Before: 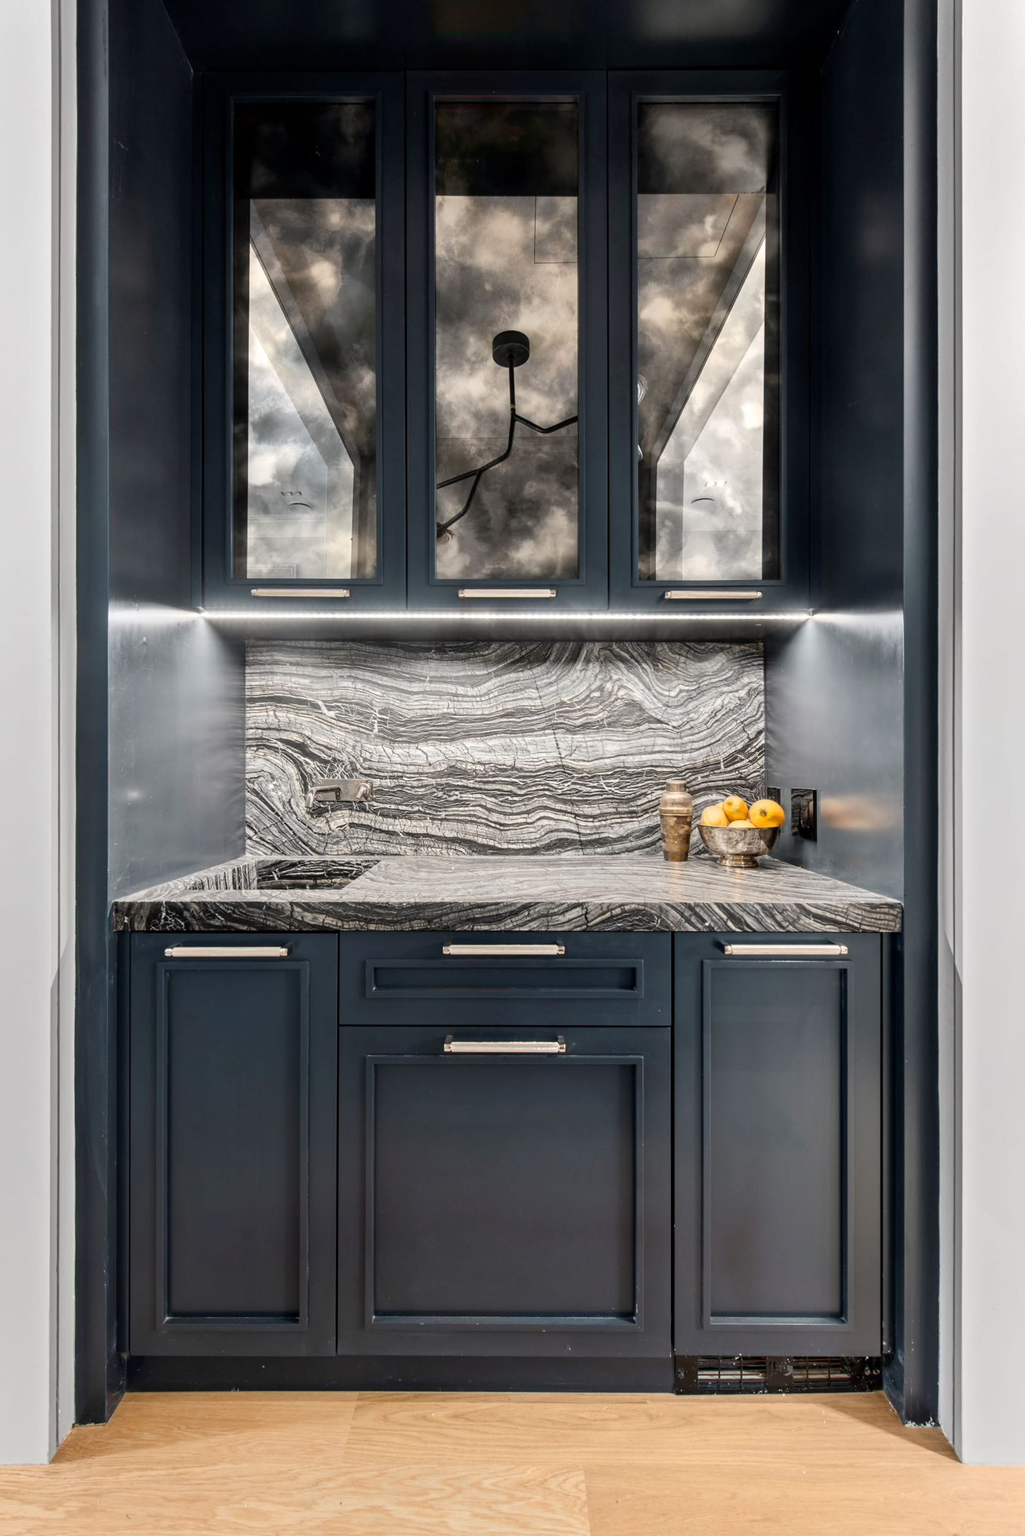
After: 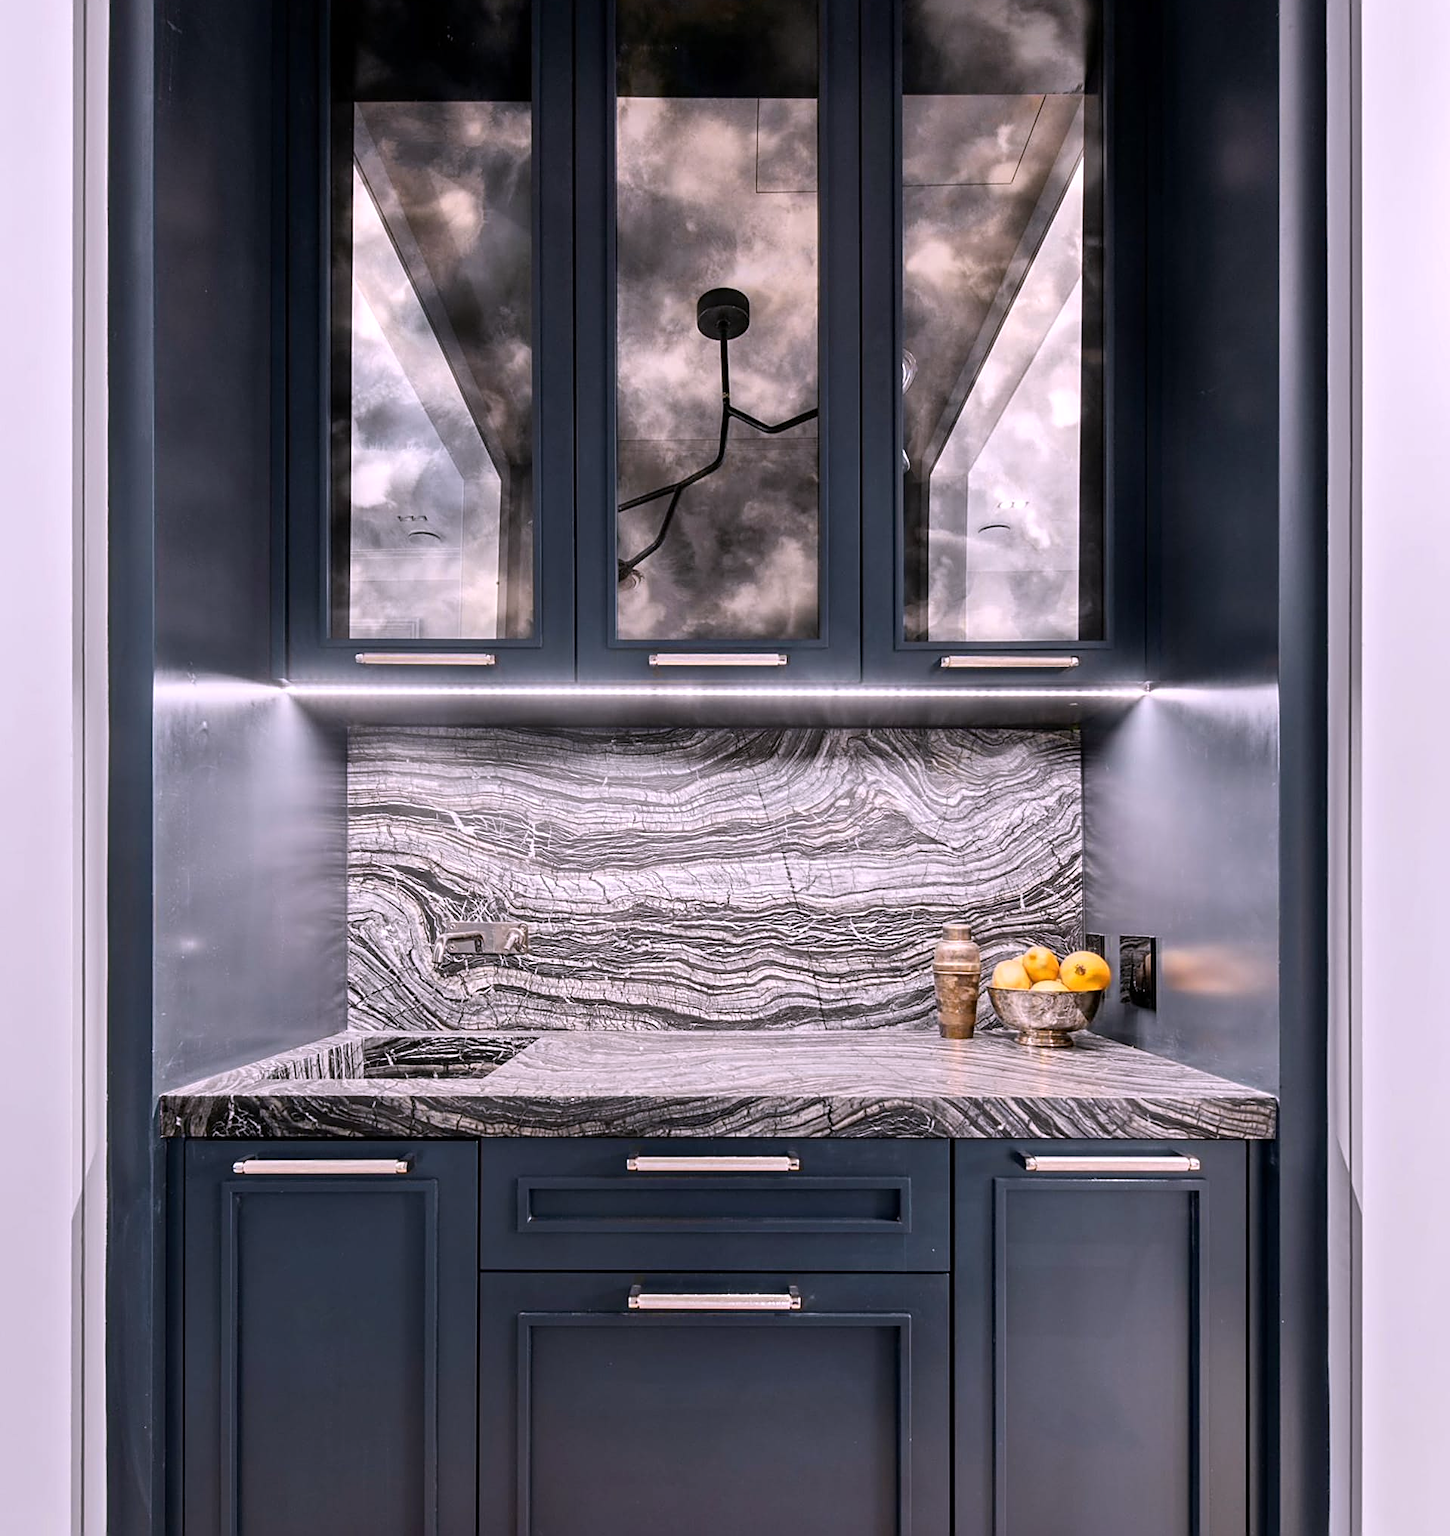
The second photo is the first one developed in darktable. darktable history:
white balance: red 1.066, blue 1.119
crop and rotate: top 8.293%, bottom 20.996%
sharpen: on, module defaults
